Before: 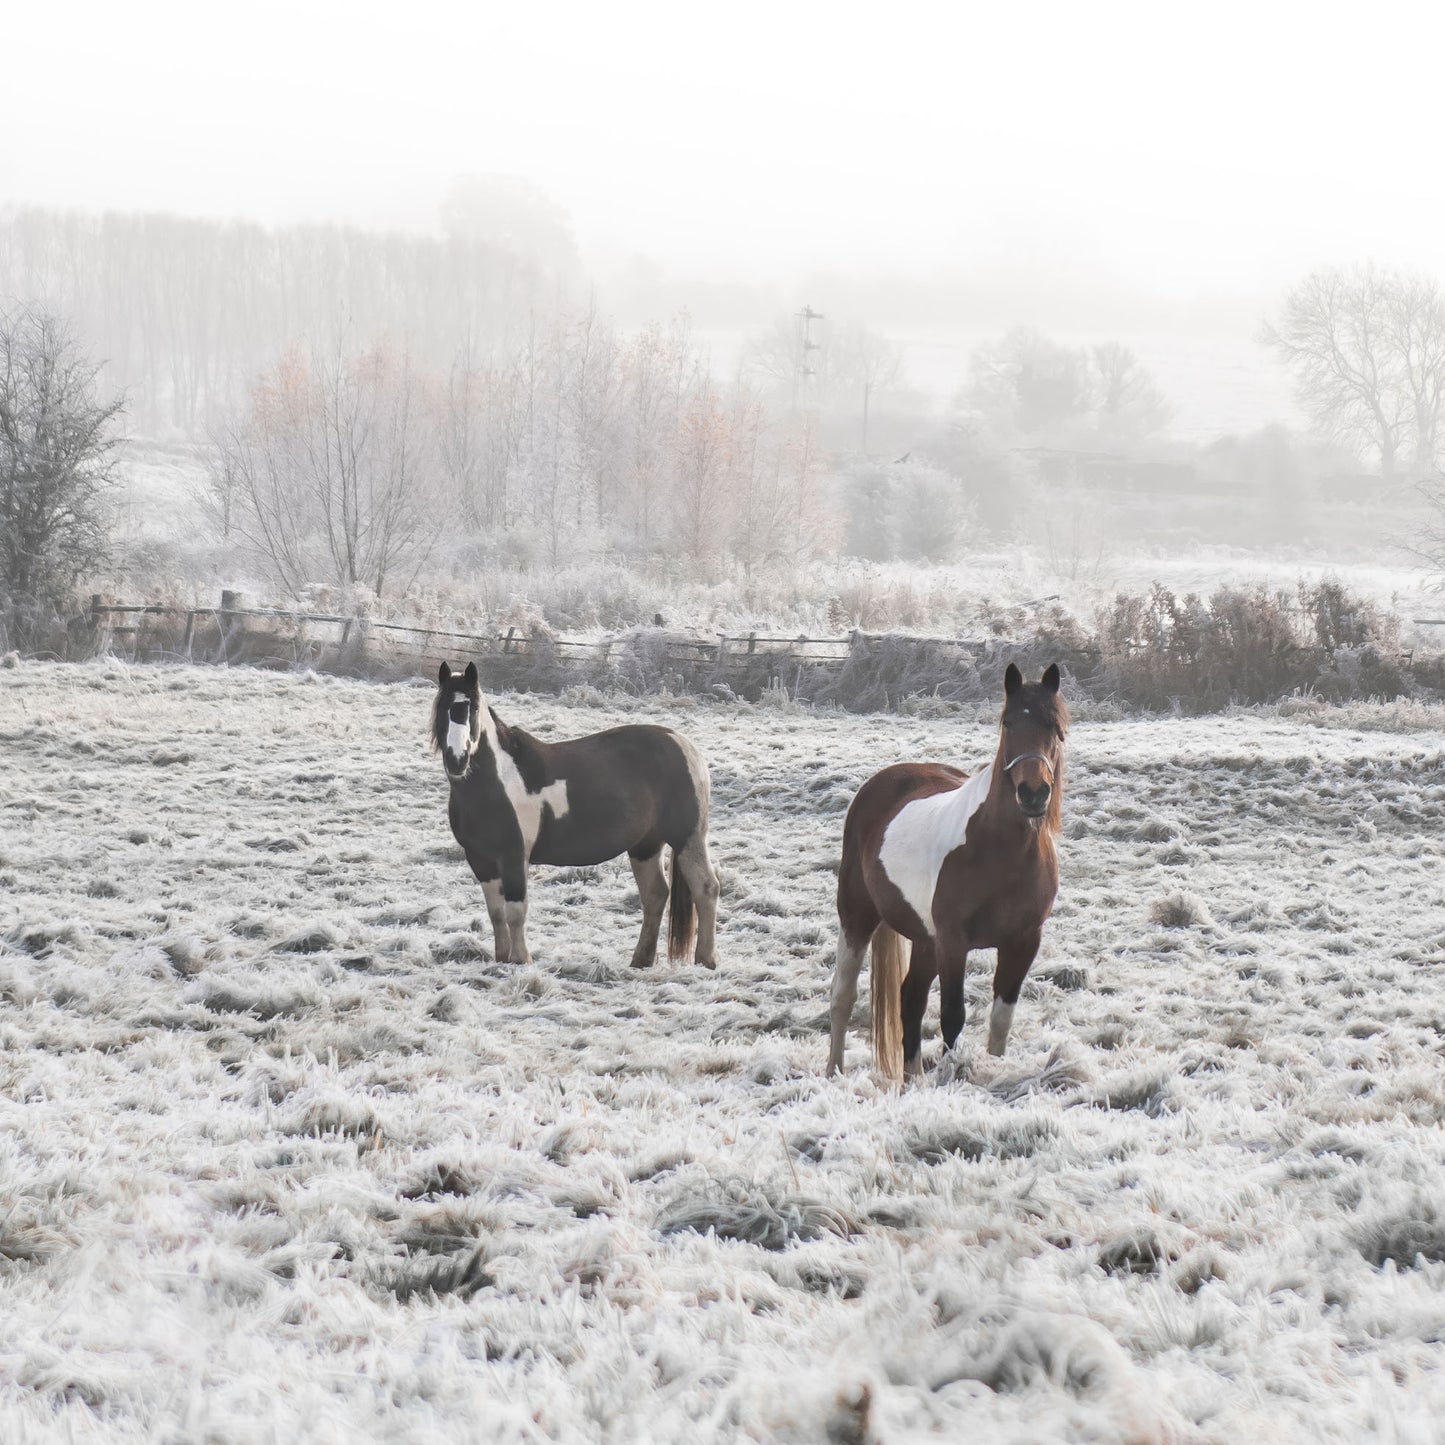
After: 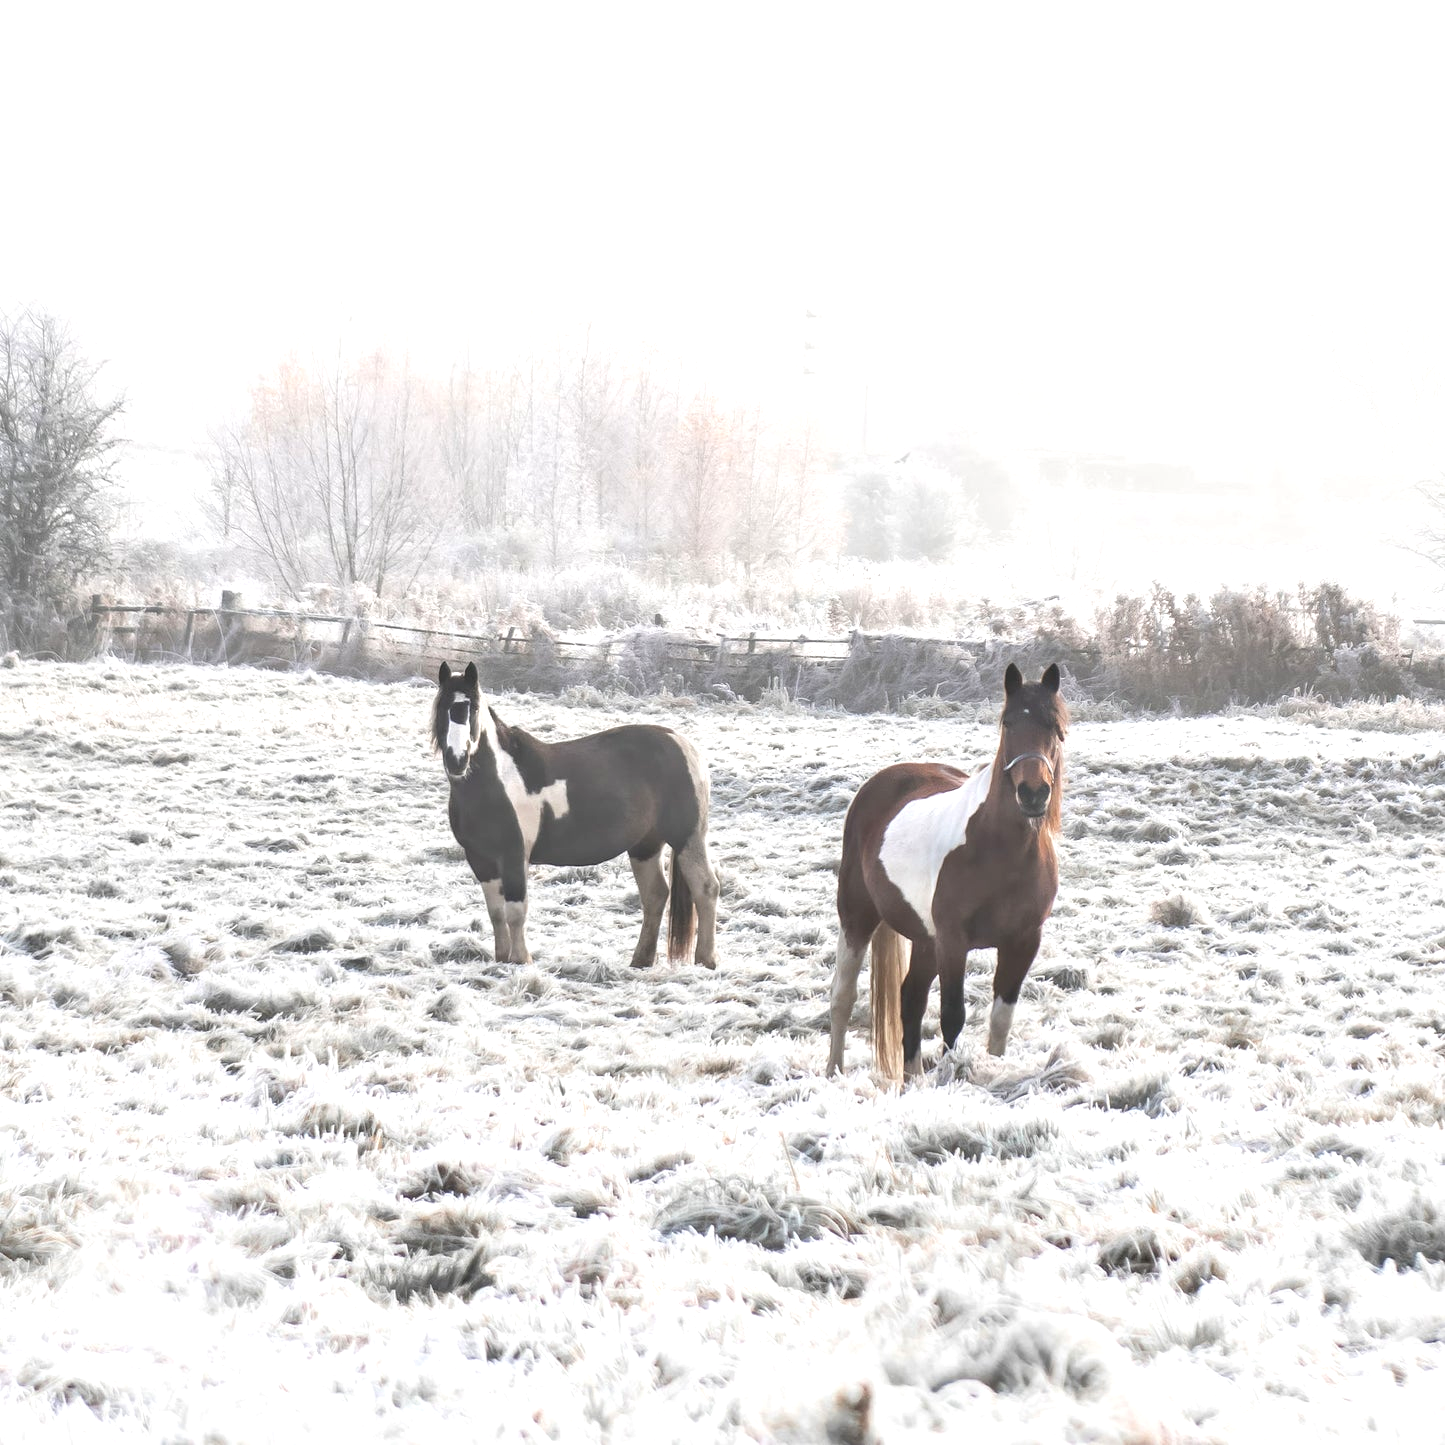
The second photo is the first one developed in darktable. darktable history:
exposure: exposure 0.661 EV, compensate exposure bias true, compensate highlight preservation false
